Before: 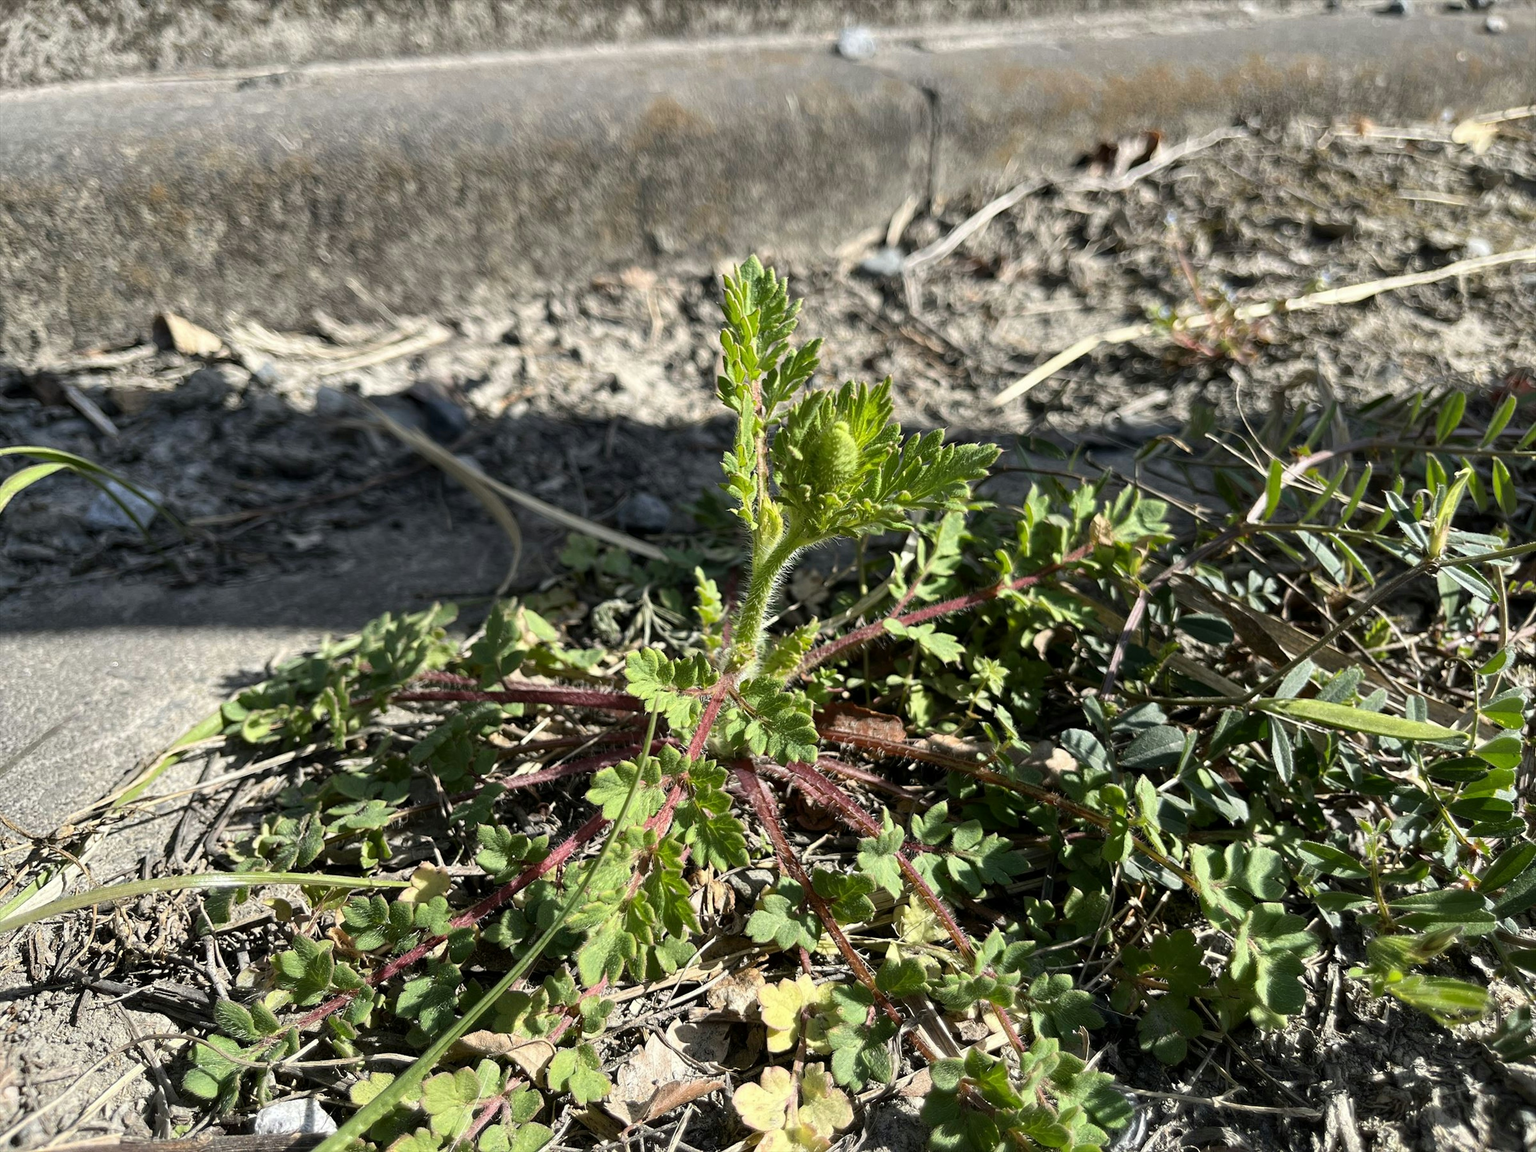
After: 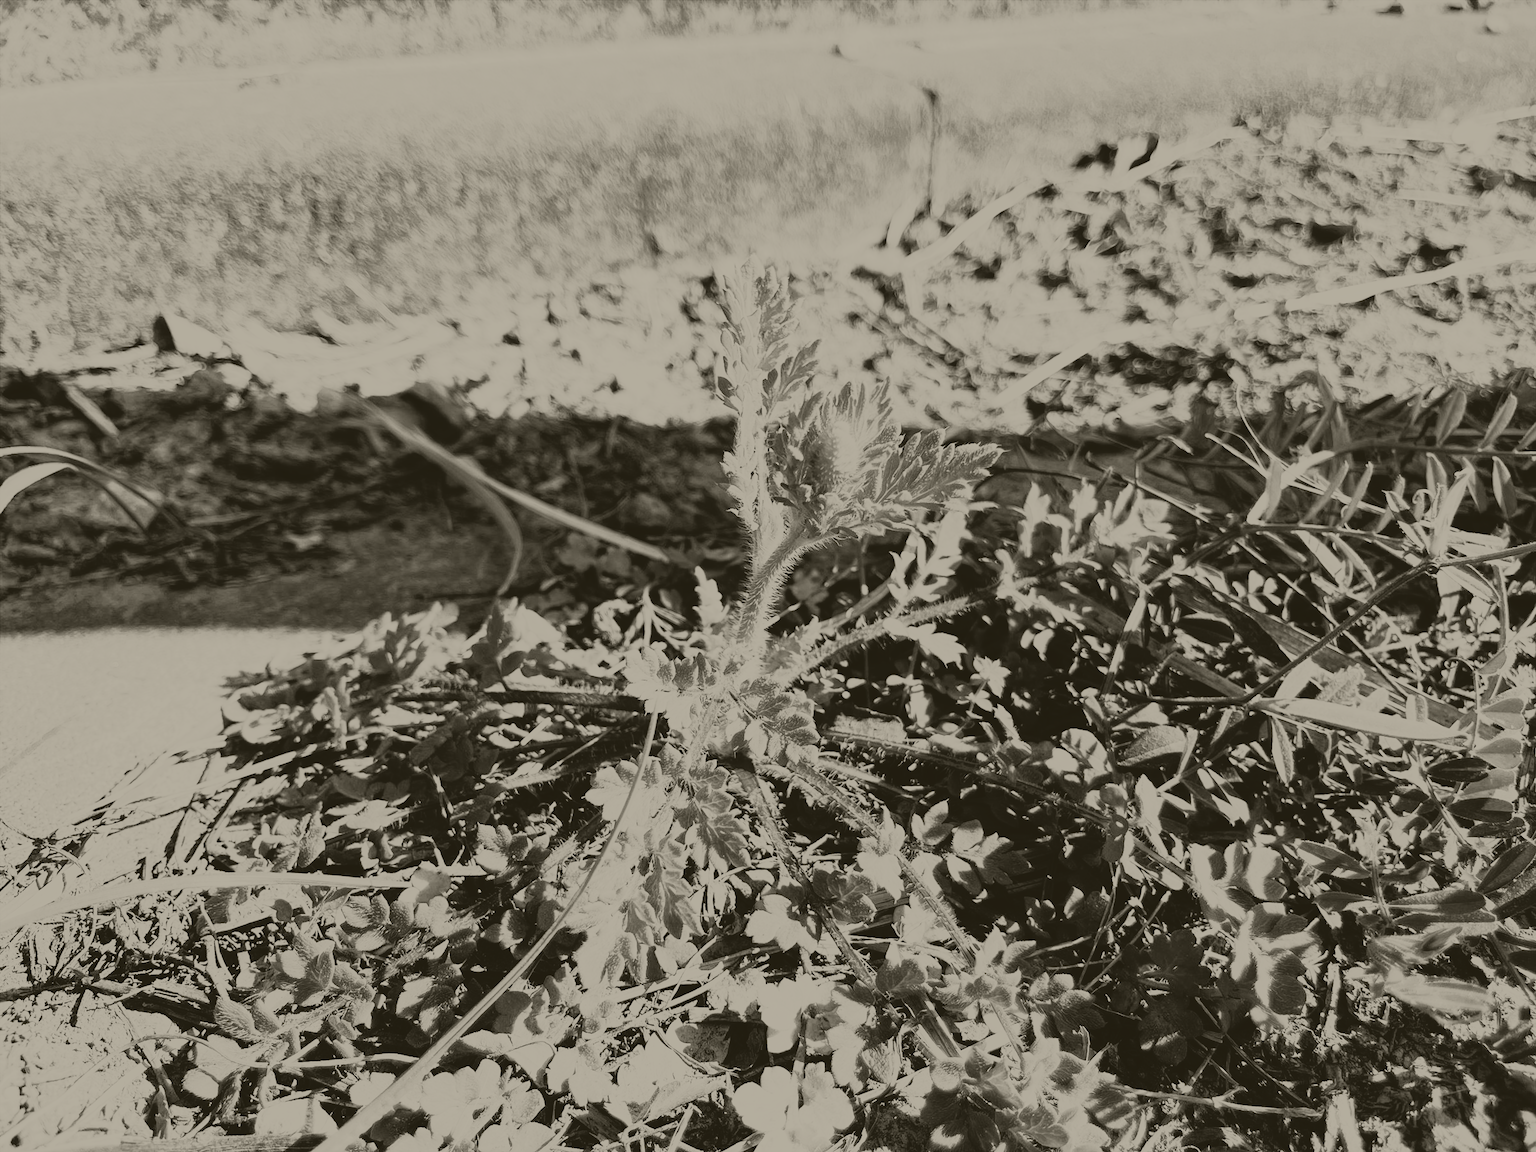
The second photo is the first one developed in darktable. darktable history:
tone curve: curves: ch0 [(0, 0) (0.139, 0.067) (0.319, 0.269) (0.498, 0.505) (0.725, 0.824) (0.864, 0.945) (0.985, 1)]; ch1 [(0, 0) (0.291, 0.197) (0.456, 0.426) (0.495, 0.488) (0.557, 0.578) (0.599, 0.644) (0.702, 0.786) (1, 1)]; ch2 [(0, 0) (0.125, 0.089) (0.353, 0.329) (0.447, 0.43) (0.557, 0.566) (0.63, 0.667) (1, 1)], color space Lab, independent channels, preserve colors none
colorize: hue 41.44°, saturation 22%, source mix 60%, lightness 10.61%
base curve: curves: ch0 [(0, 0) (0.012, 0.01) (0.073, 0.168) (0.31, 0.711) (0.645, 0.957) (1, 1)], preserve colors none
shadows and highlights: radius 93.07, shadows -14.46, white point adjustment 0.23, highlights 31.48, compress 48.23%, highlights color adjustment 52.79%, soften with gaussian
